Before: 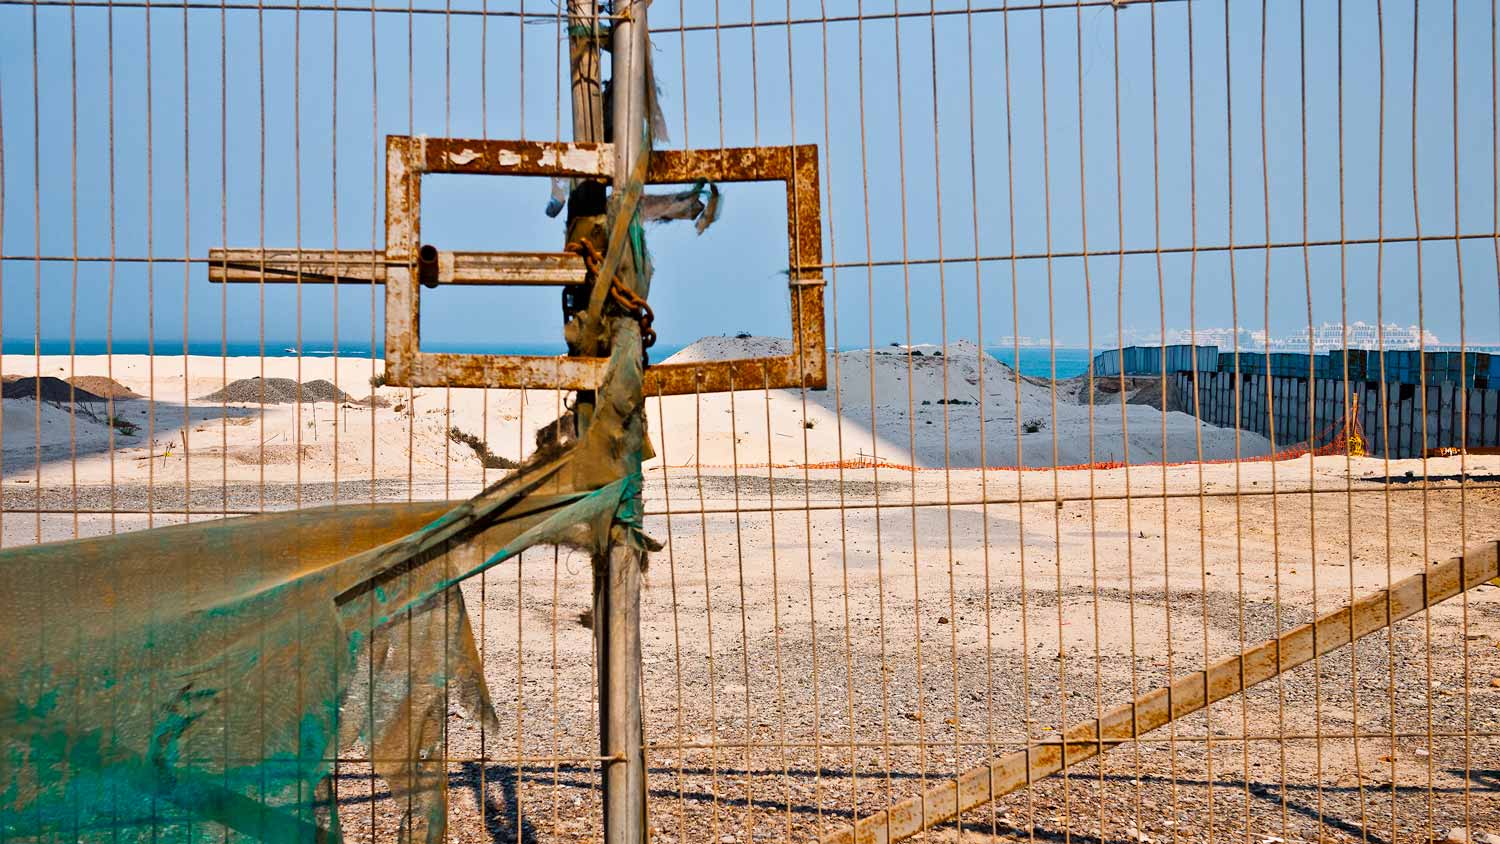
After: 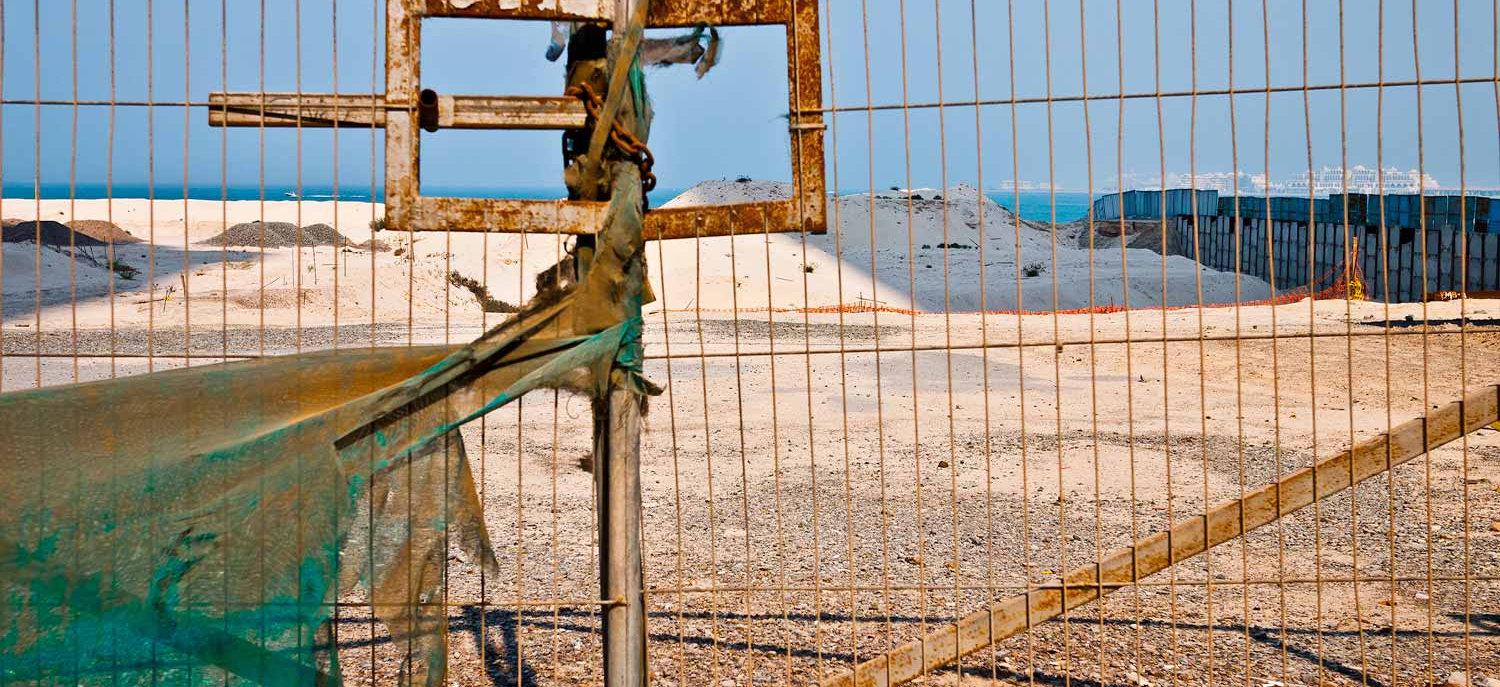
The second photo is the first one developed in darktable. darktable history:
color balance rgb: global vibrance 1%, saturation formula JzAzBz (2021)
crop and rotate: top 18.507%
tone equalizer: on, module defaults
